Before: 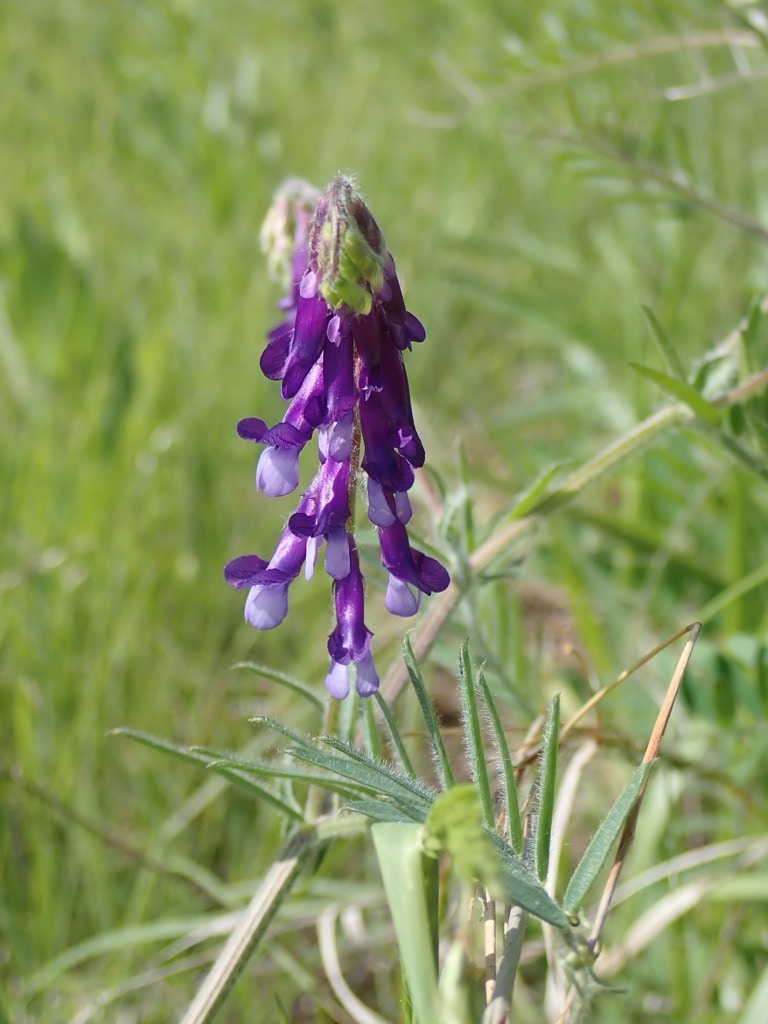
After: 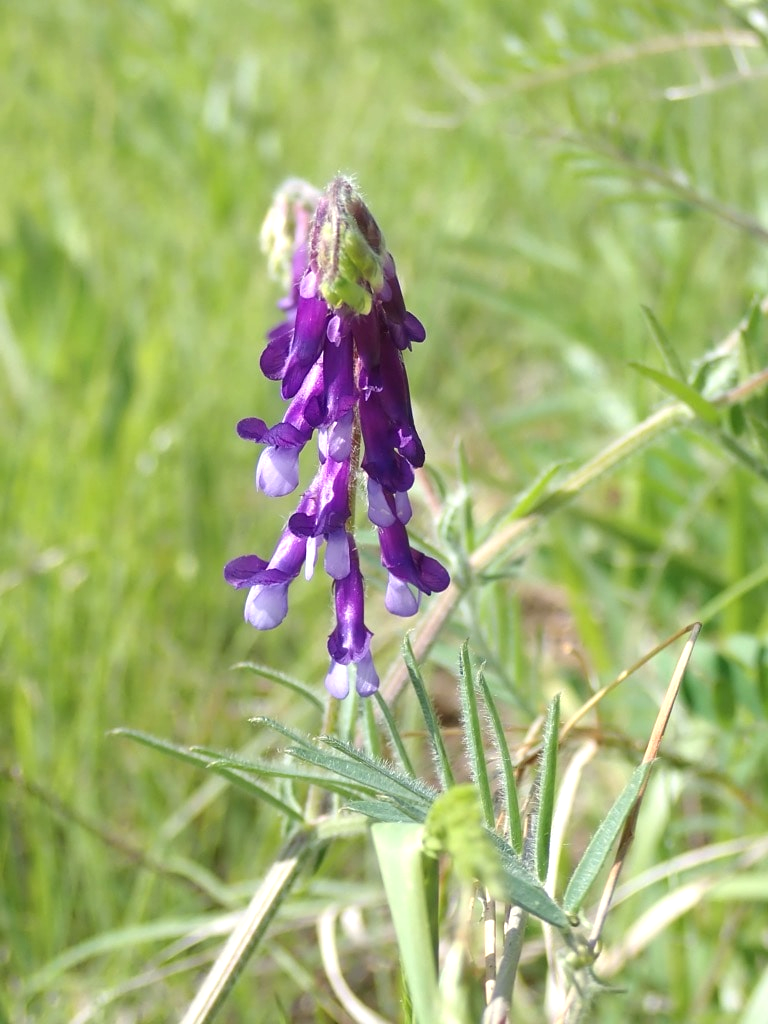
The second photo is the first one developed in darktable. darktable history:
exposure: exposure 0.561 EV, compensate highlight preservation false
